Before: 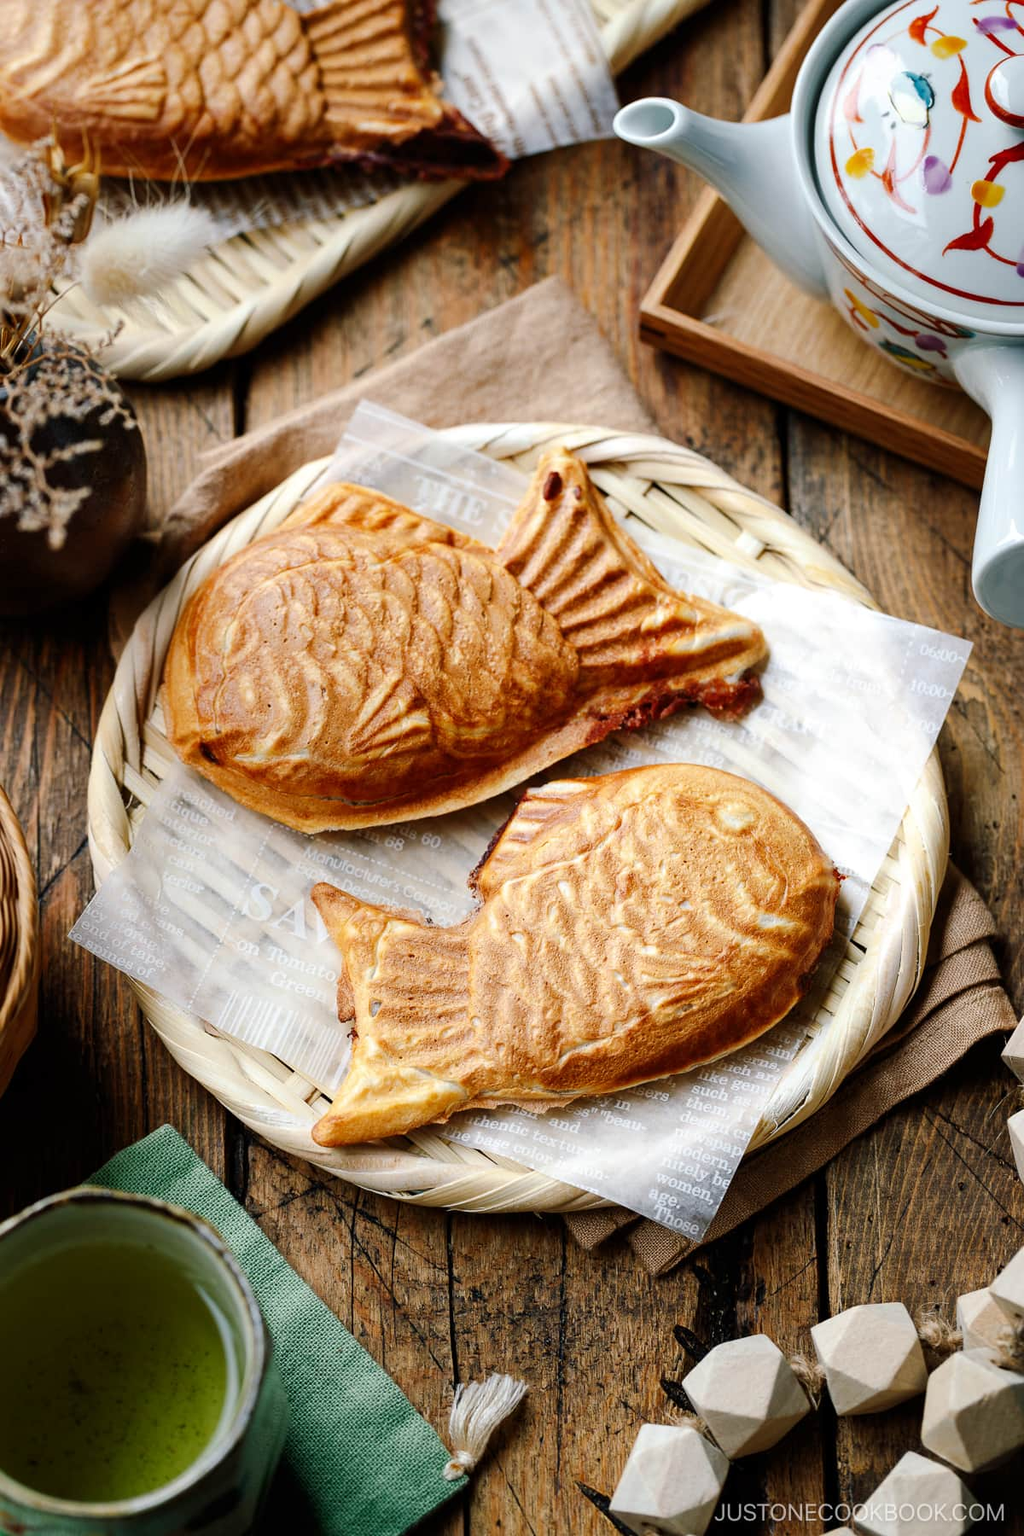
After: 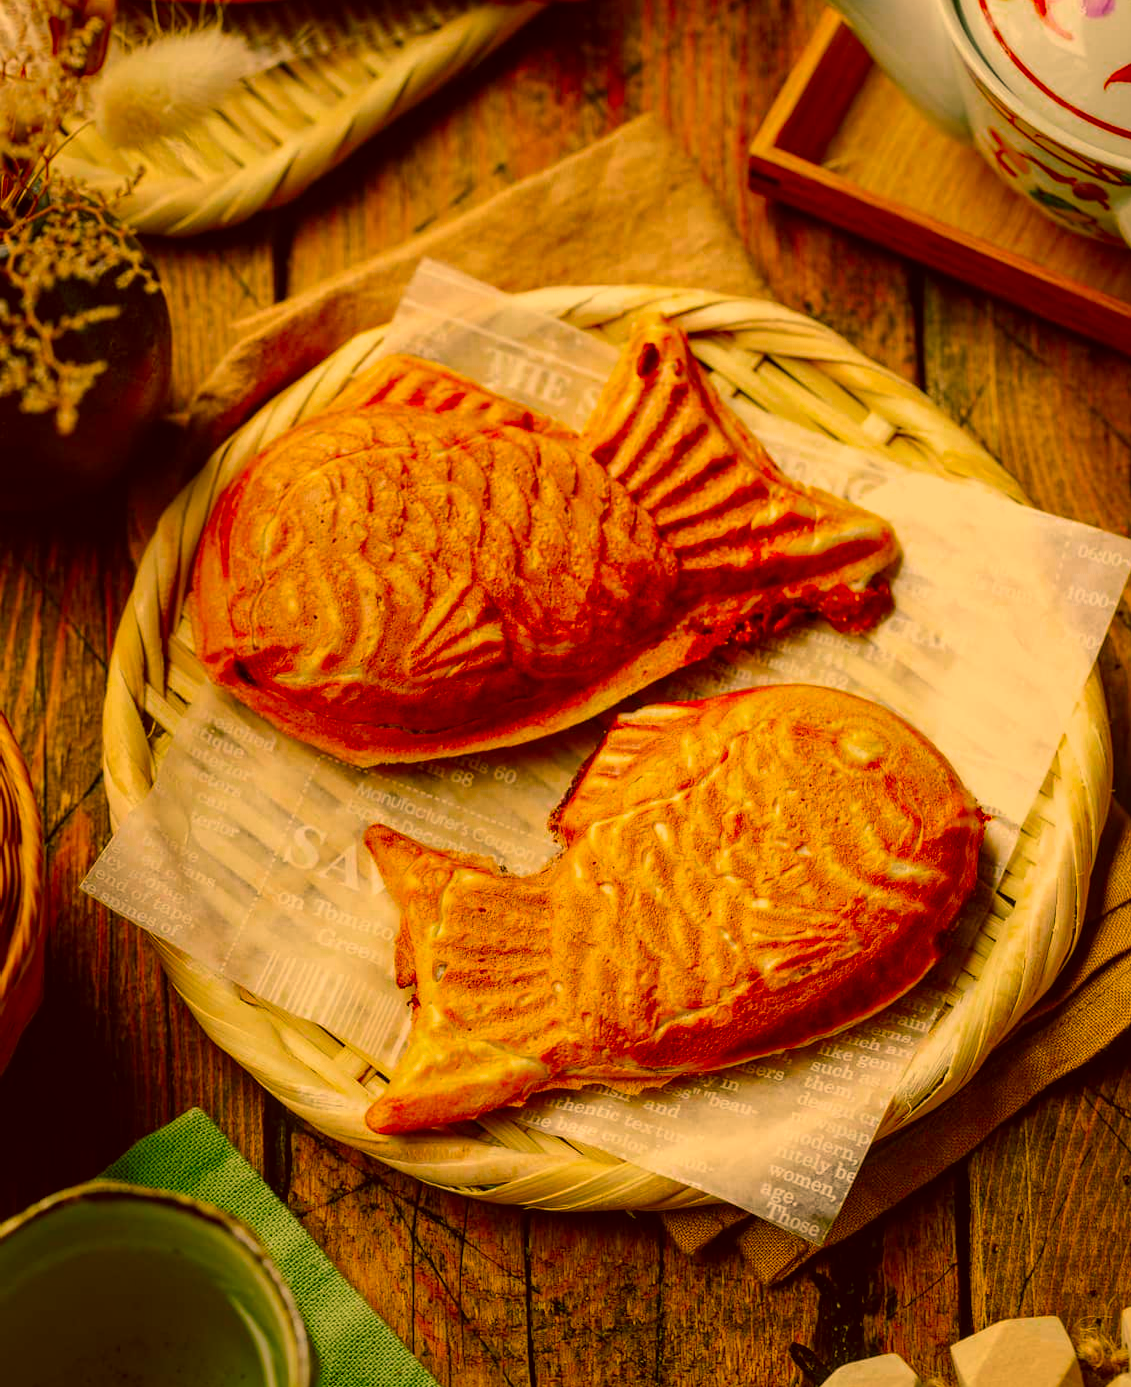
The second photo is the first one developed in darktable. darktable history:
color correction: highlights a* 10.44, highlights b* 30.04, shadows a* 2.73, shadows b* 17.51, saturation 1.72
crop and rotate: angle 0.03°, top 11.643%, right 5.651%, bottom 11.189%
local contrast: on, module defaults
color zones: curves: ch0 [(0.203, 0.433) (0.607, 0.517) (0.697, 0.696) (0.705, 0.897)]
